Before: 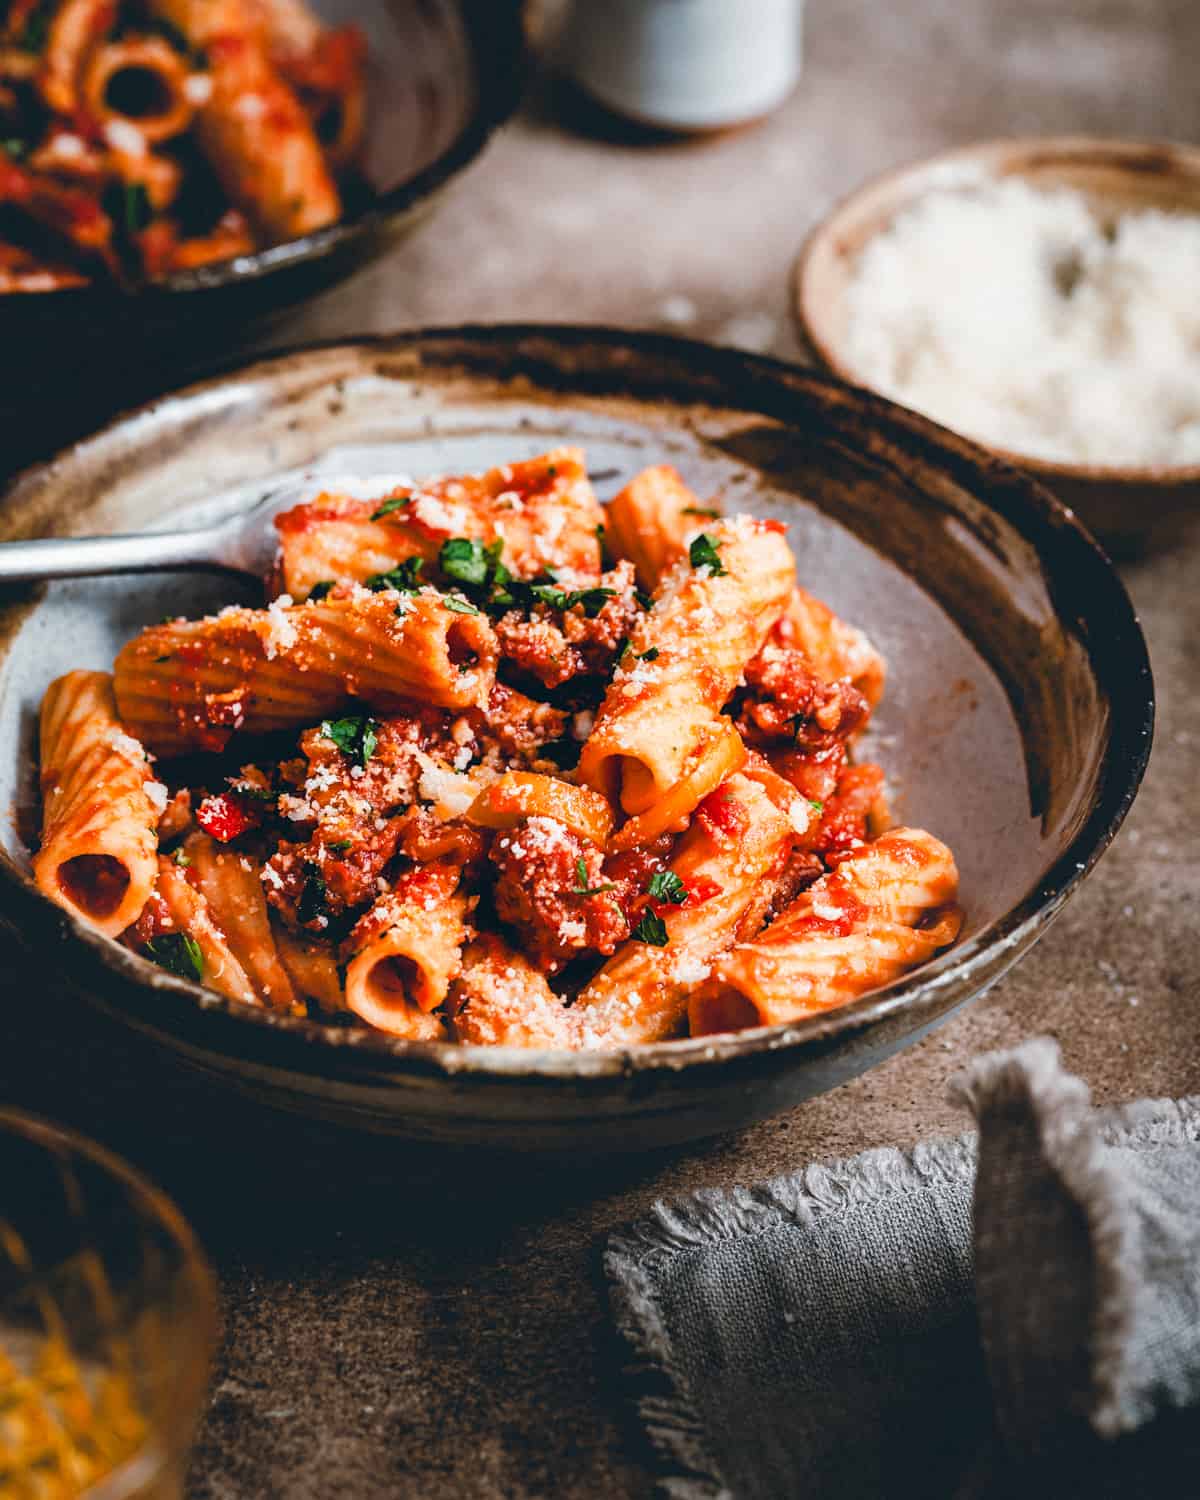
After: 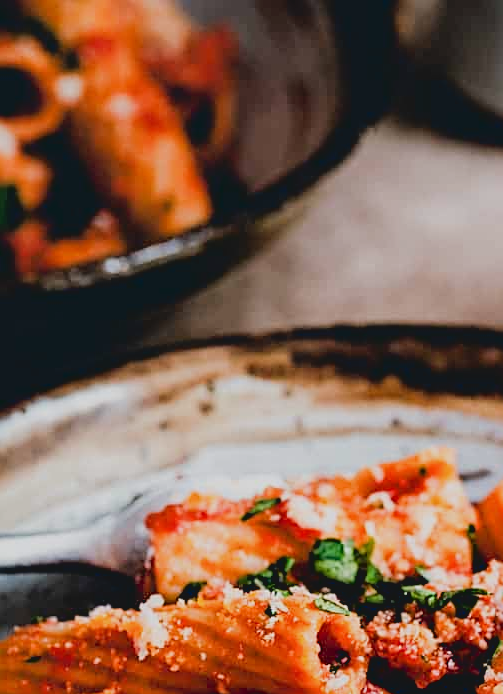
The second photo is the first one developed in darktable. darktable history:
crop and rotate: left 10.817%, top 0.062%, right 47.194%, bottom 53.626%
tone curve: curves: ch0 [(0, 0.068) (1, 0.961)], color space Lab, linked channels, preserve colors none
filmic rgb: black relative exposure -5 EV, hardness 2.88, contrast 1.2
sharpen: on, module defaults
